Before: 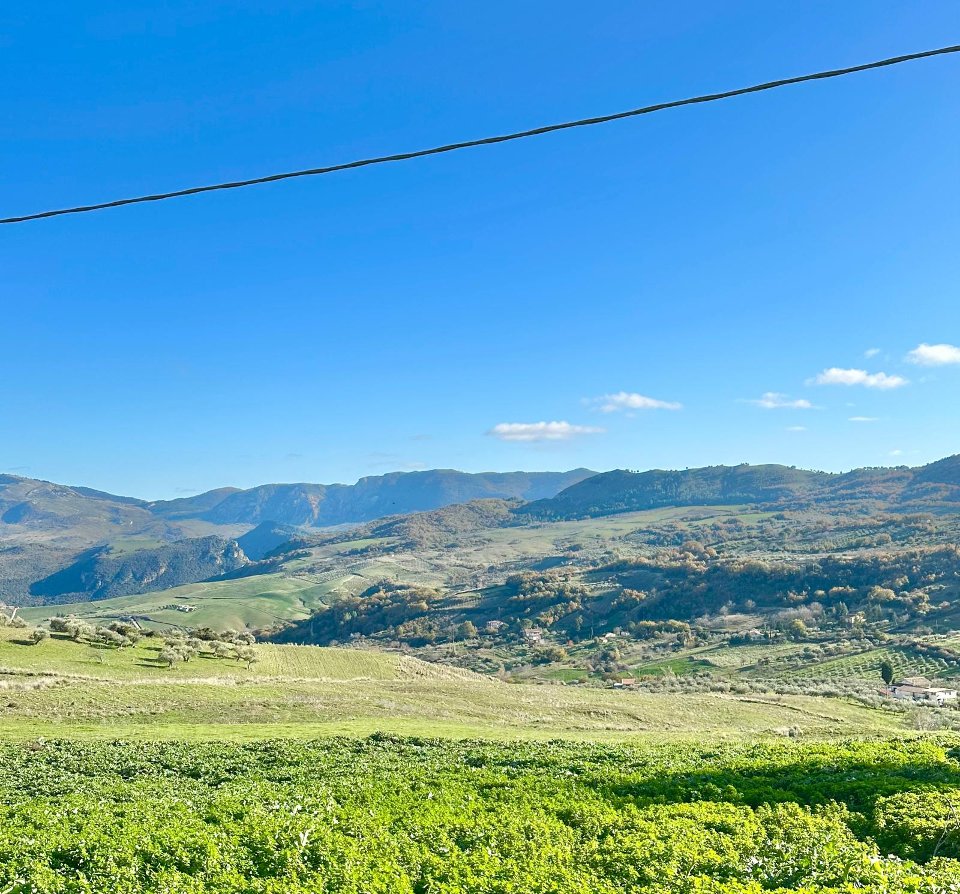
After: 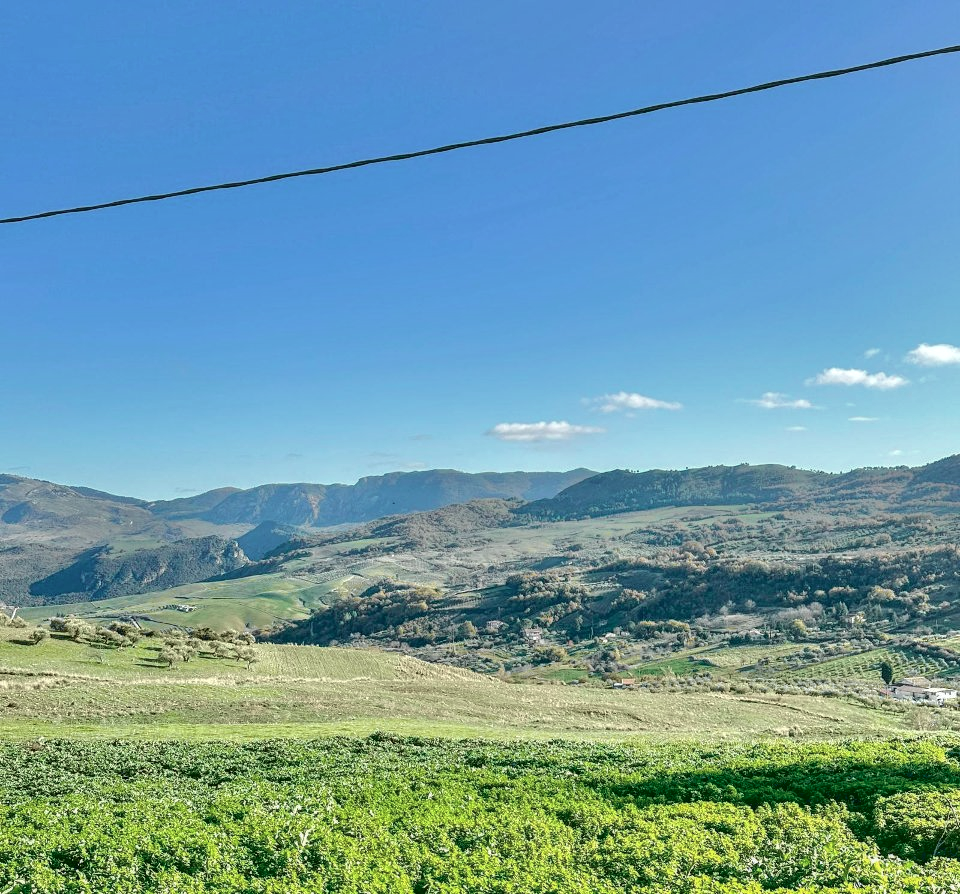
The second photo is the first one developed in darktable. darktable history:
local contrast: on, module defaults
shadows and highlights: shadows 40, highlights -54, highlights color adjustment 46%, low approximation 0.01, soften with gaussian
color correction: saturation 0.85
tone curve: curves: ch0 [(0, 0.003) (0.211, 0.174) (0.482, 0.519) (0.843, 0.821) (0.992, 0.971)]; ch1 [(0, 0) (0.276, 0.206) (0.393, 0.364) (0.482, 0.477) (0.506, 0.5) (0.523, 0.523) (0.572, 0.592) (0.635, 0.665) (0.695, 0.759) (1, 1)]; ch2 [(0, 0) (0.438, 0.456) (0.498, 0.497) (0.536, 0.527) (0.562, 0.584) (0.619, 0.602) (0.698, 0.698) (1, 1)], color space Lab, independent channels, preserve colors none
